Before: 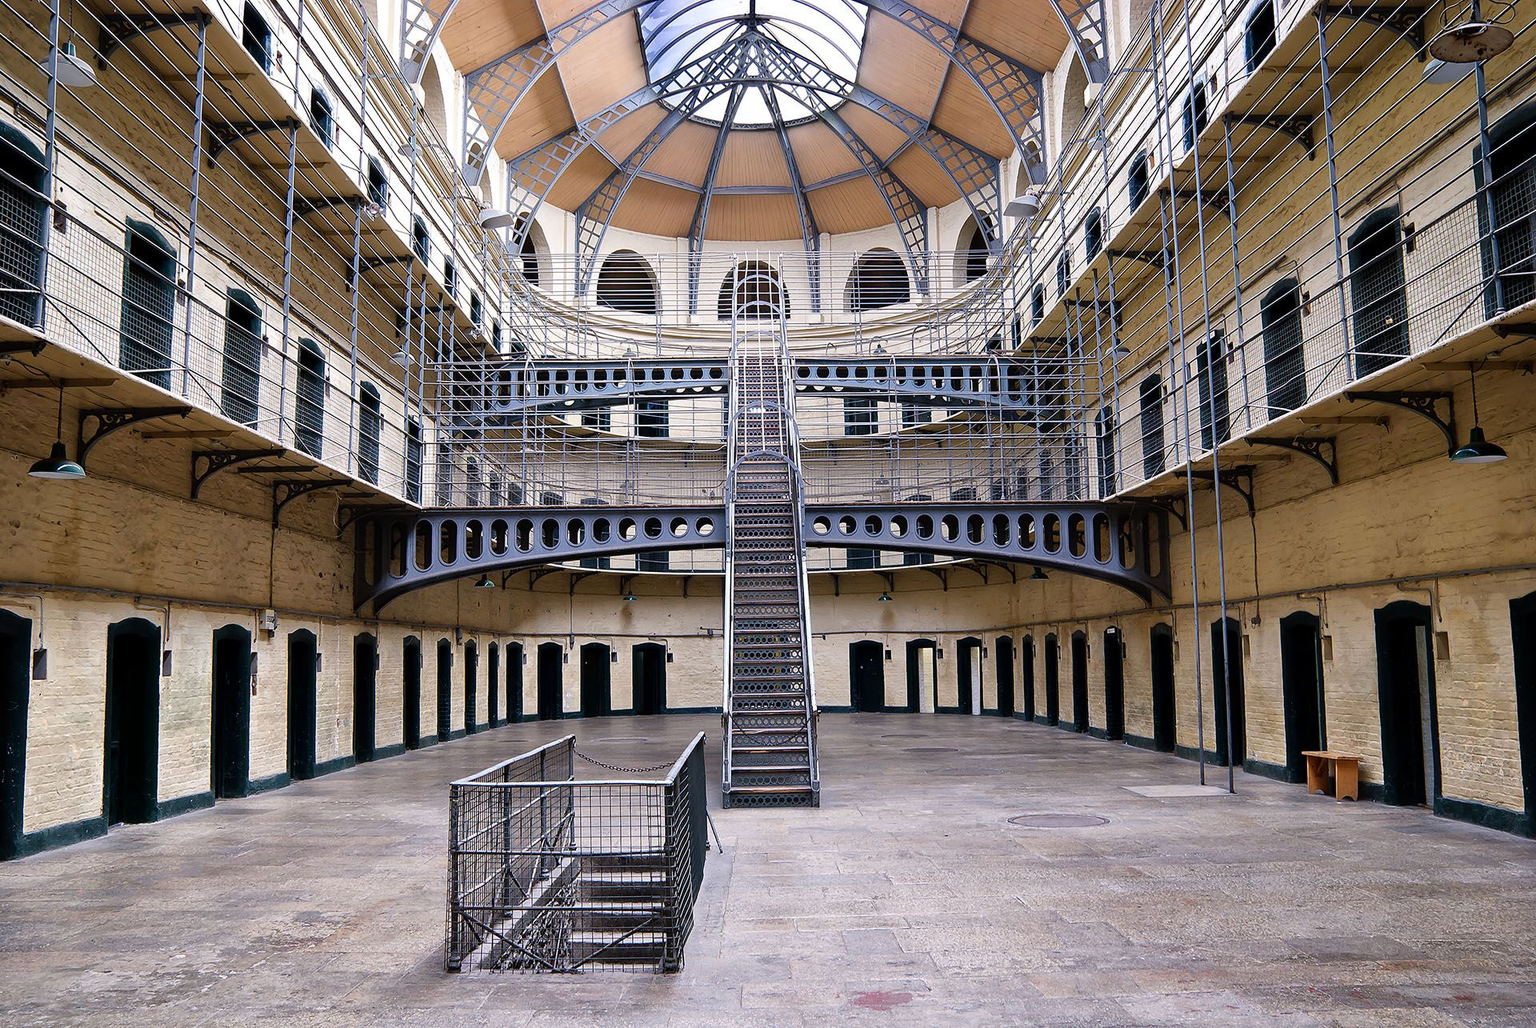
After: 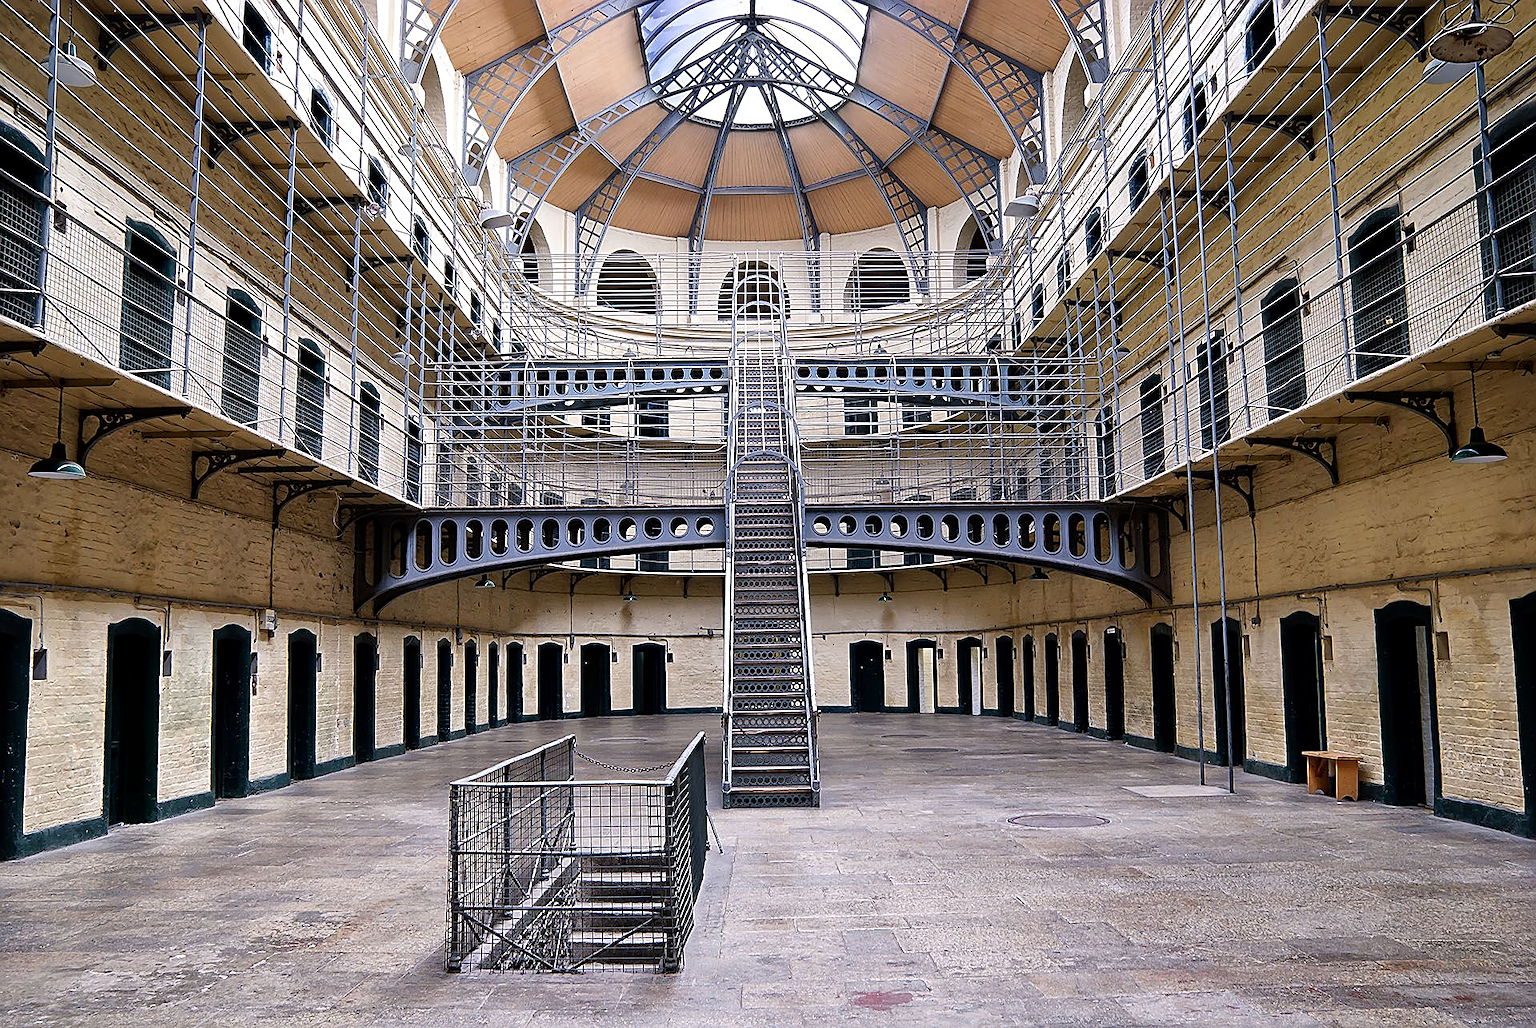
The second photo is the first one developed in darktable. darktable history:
sharpen: amount 0.573
local contrast: mode bilateral grid, contrast 21, coarseness 50, detail 120%, midtone range 0.2
tone equalizer: smoothing diameter 2.02%, edges refinement/feathering 15.16, mask exposure compensation -1.57 EV, filter diffusion 5
